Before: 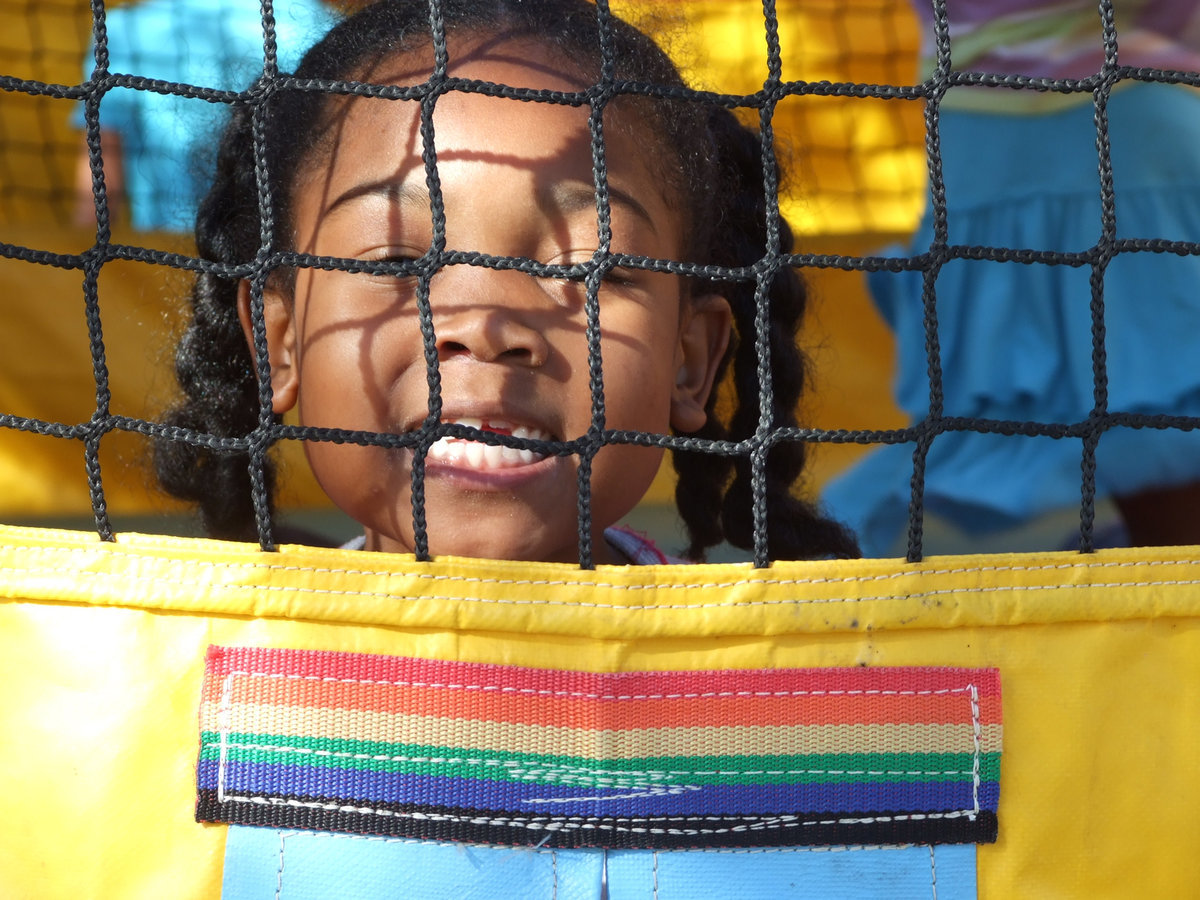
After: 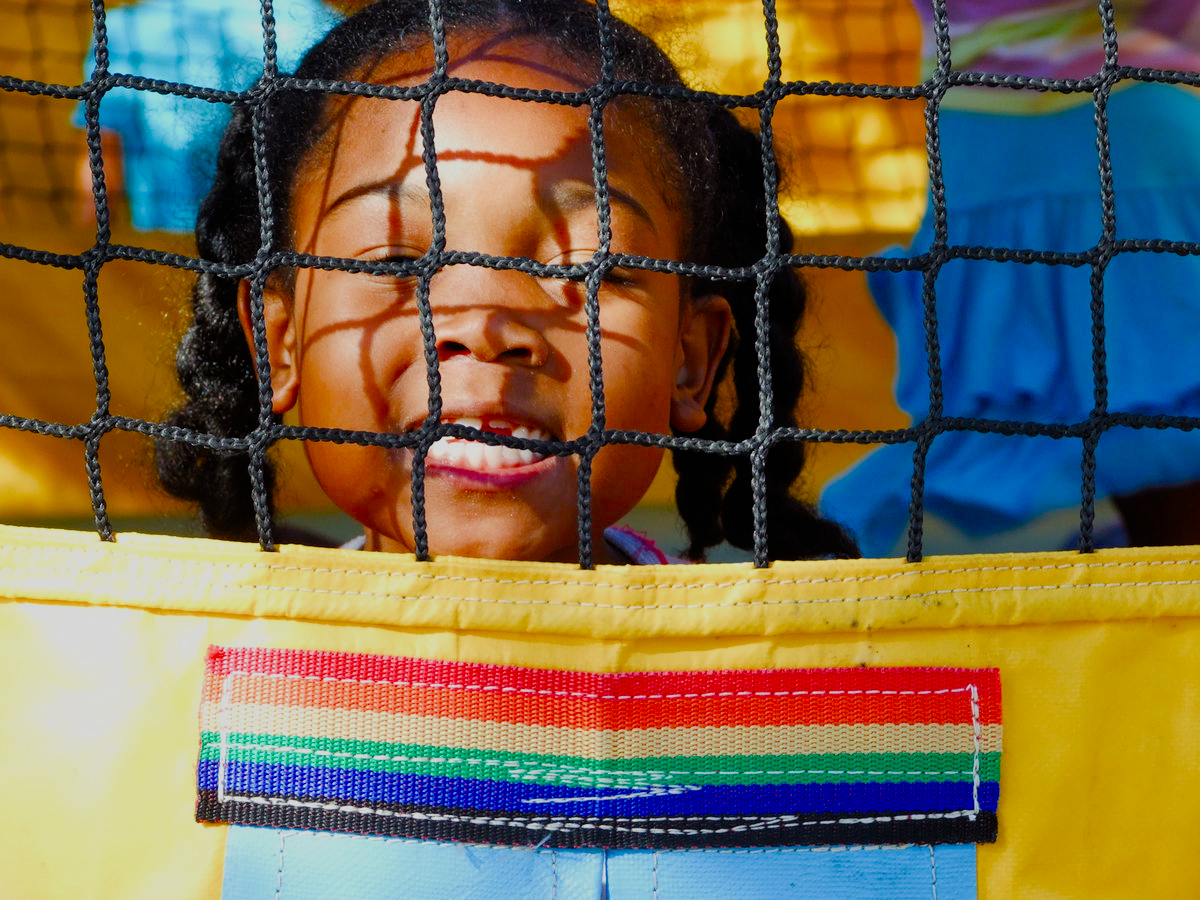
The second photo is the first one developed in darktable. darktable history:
color balance rgb: perceptual saturation grading › global saturation 24.726%, perceptual saturation grading › highlights -51.085%, perceptual saturation grading › mid-tones 19.4%, perceptual saturation grading › shadows 61.335%, global vibrance 9.397%
filmic rgb: black relative exposure -7.76 EV, white relative exposure 4.36 EV, hardness 3.75, latitude 38.06%, contrast 0.982, highlights saturation mix 9.37%, shadows ↔ highlights balance 4.37%, color science v4 (2020)
